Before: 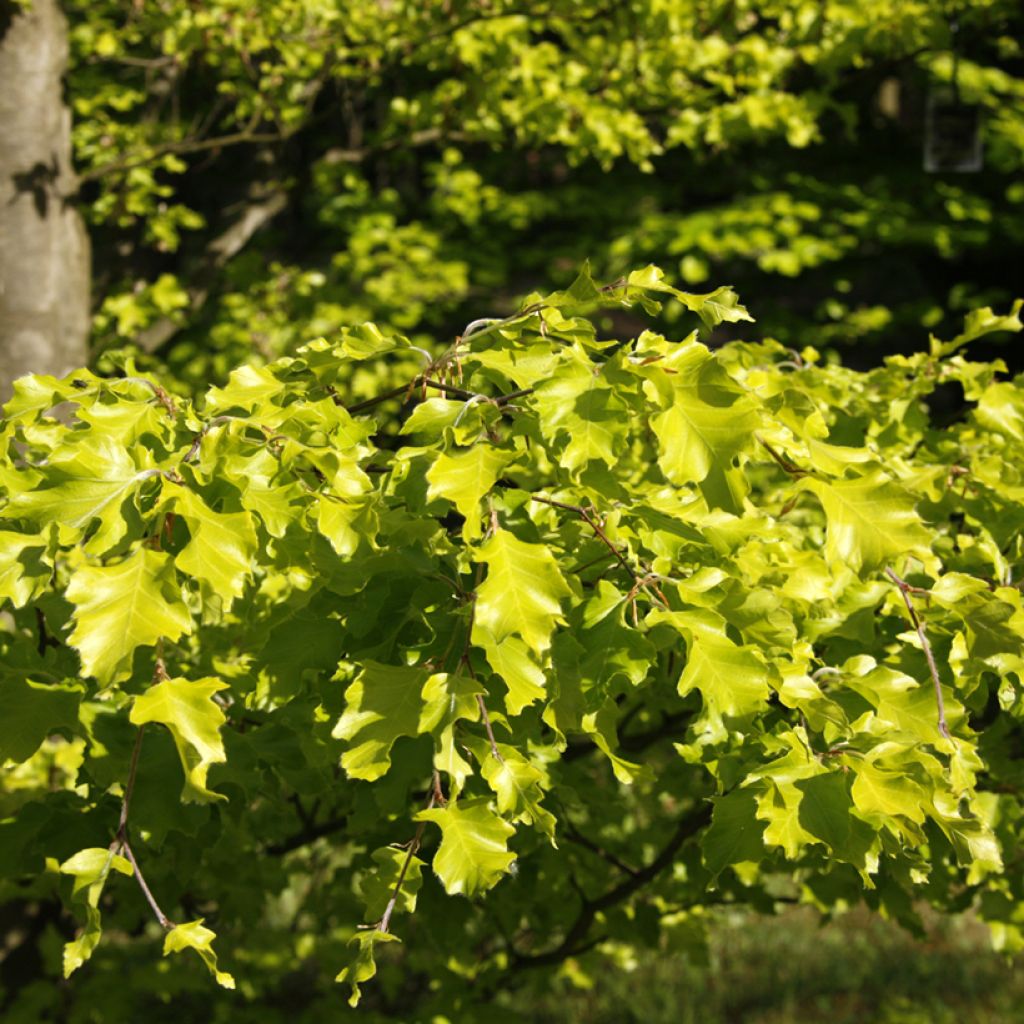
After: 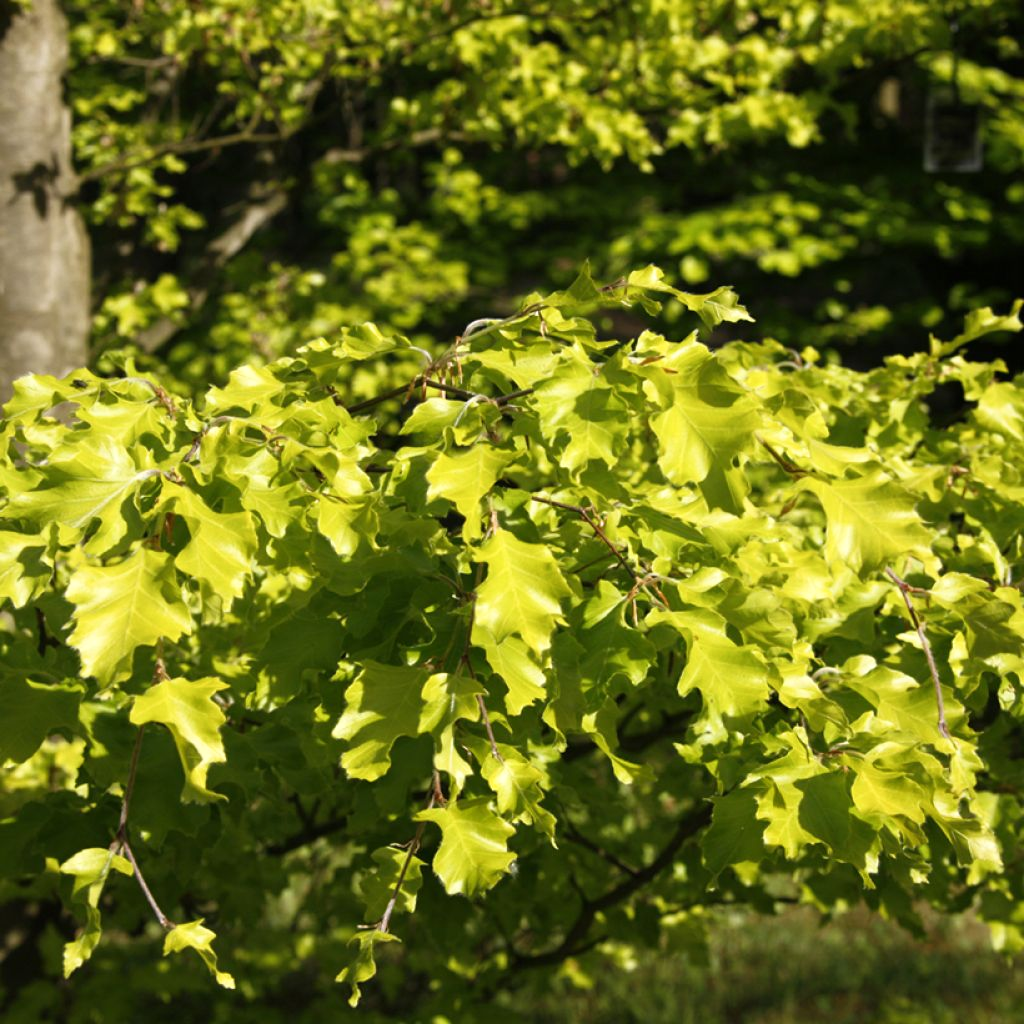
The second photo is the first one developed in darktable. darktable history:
shadows and highlights: shadows -0.396, highlights 40.9
